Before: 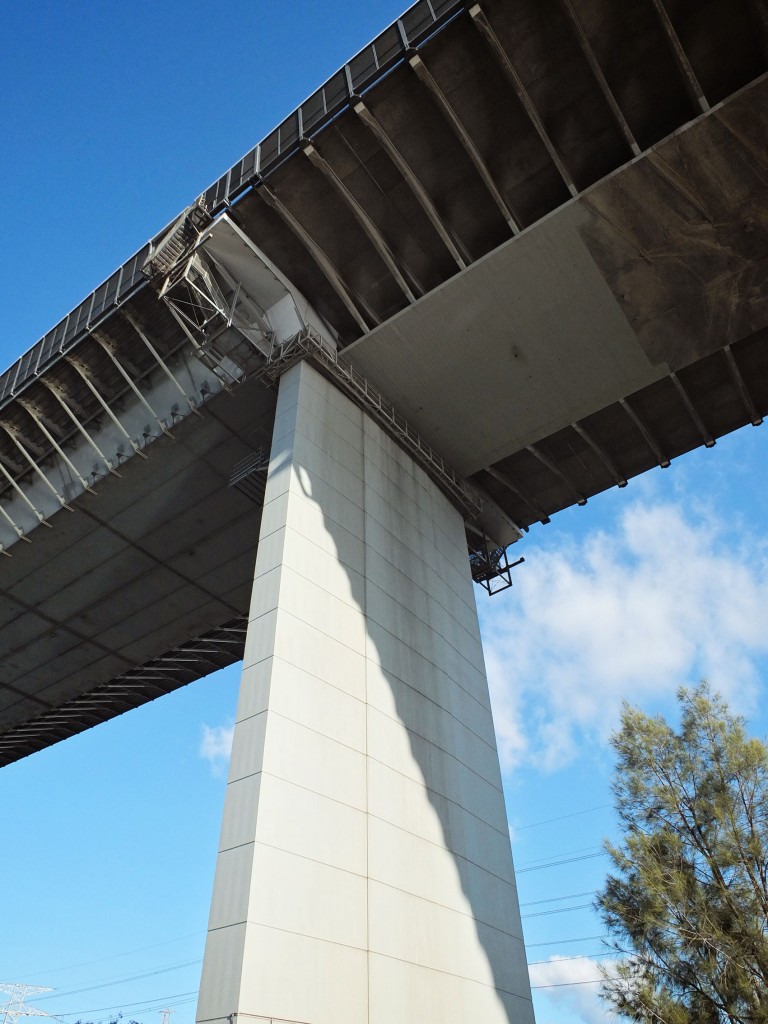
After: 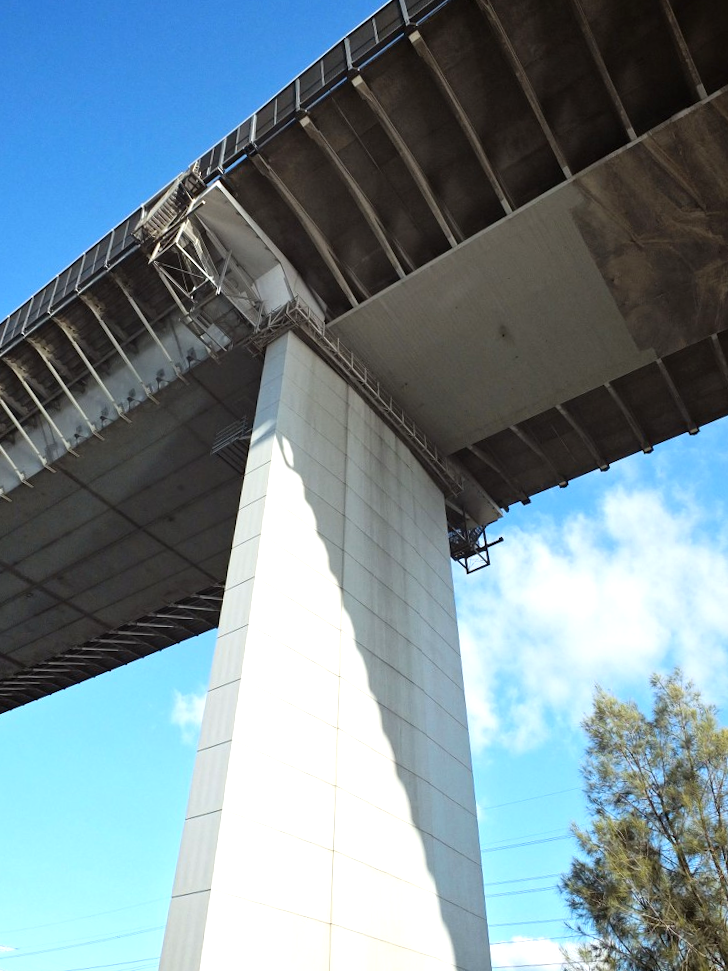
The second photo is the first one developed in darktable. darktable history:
exposure: exposure 0.515 EV, compensate highlight preservation false
crop and rotate: angle -2.38°
